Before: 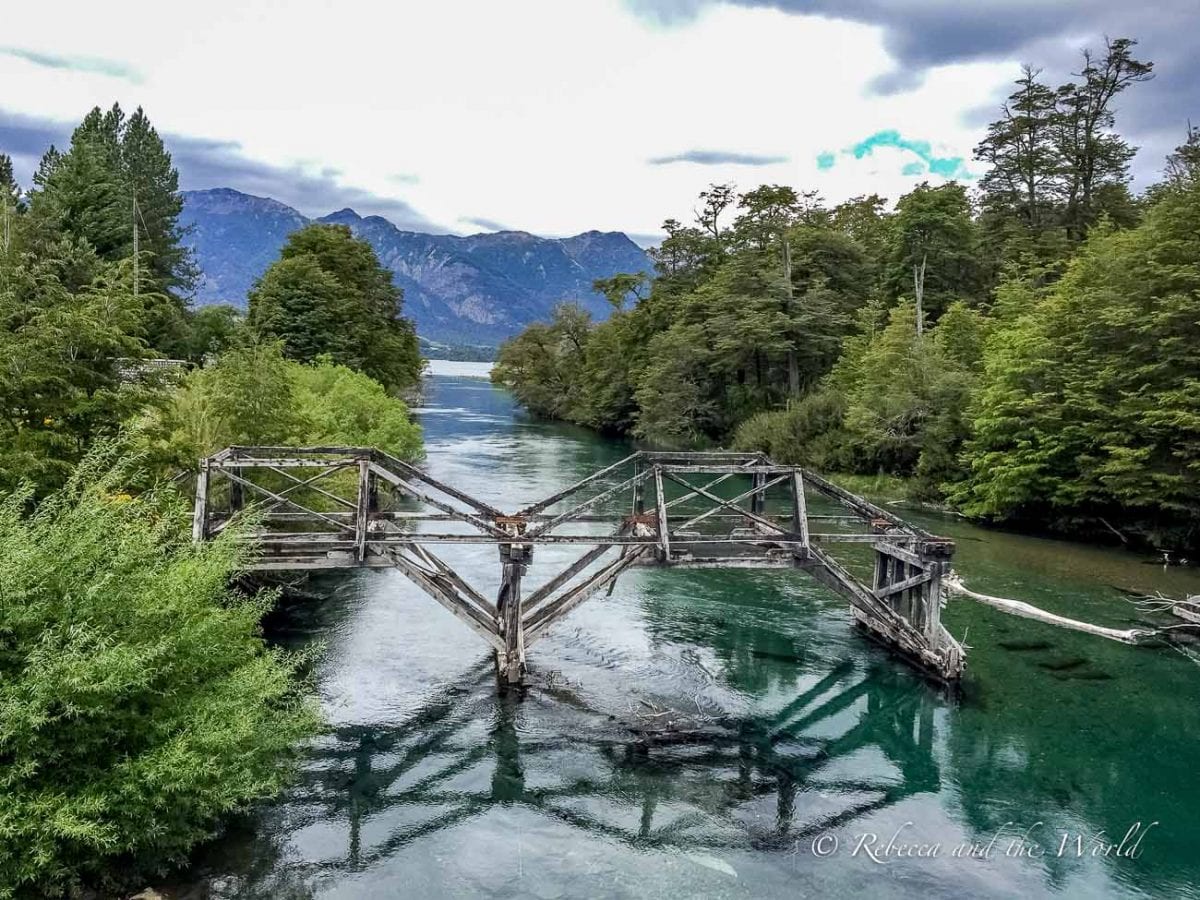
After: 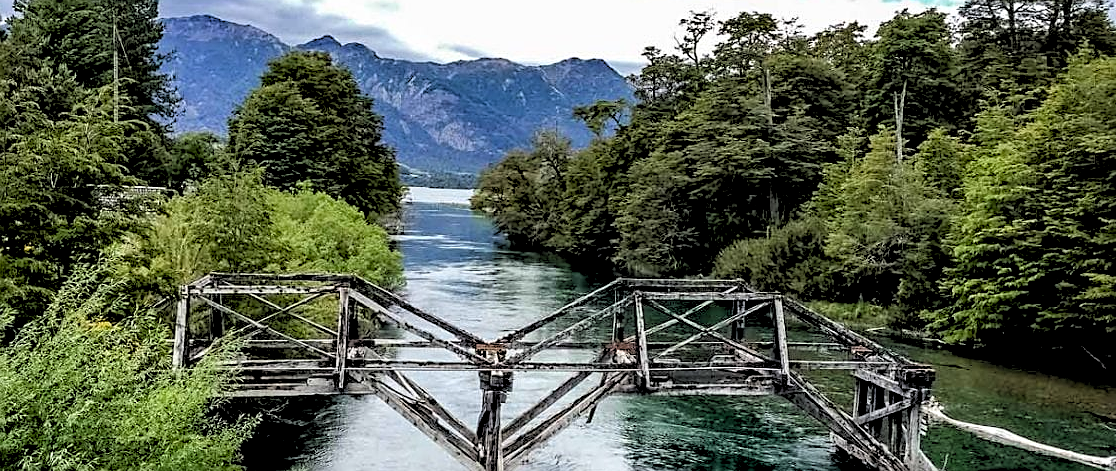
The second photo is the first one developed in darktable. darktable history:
exposure: black level correction 0.007, compensate highlight preservation false
crop: left 1.744%, top 19.225%, right 5.069%, bottom 28.357%
rgb levels: levels [[0.029, 0.461, 0.922], [0, 0.5, 1], [0, 0.5, 1]]
sharpen: on, module defaults
